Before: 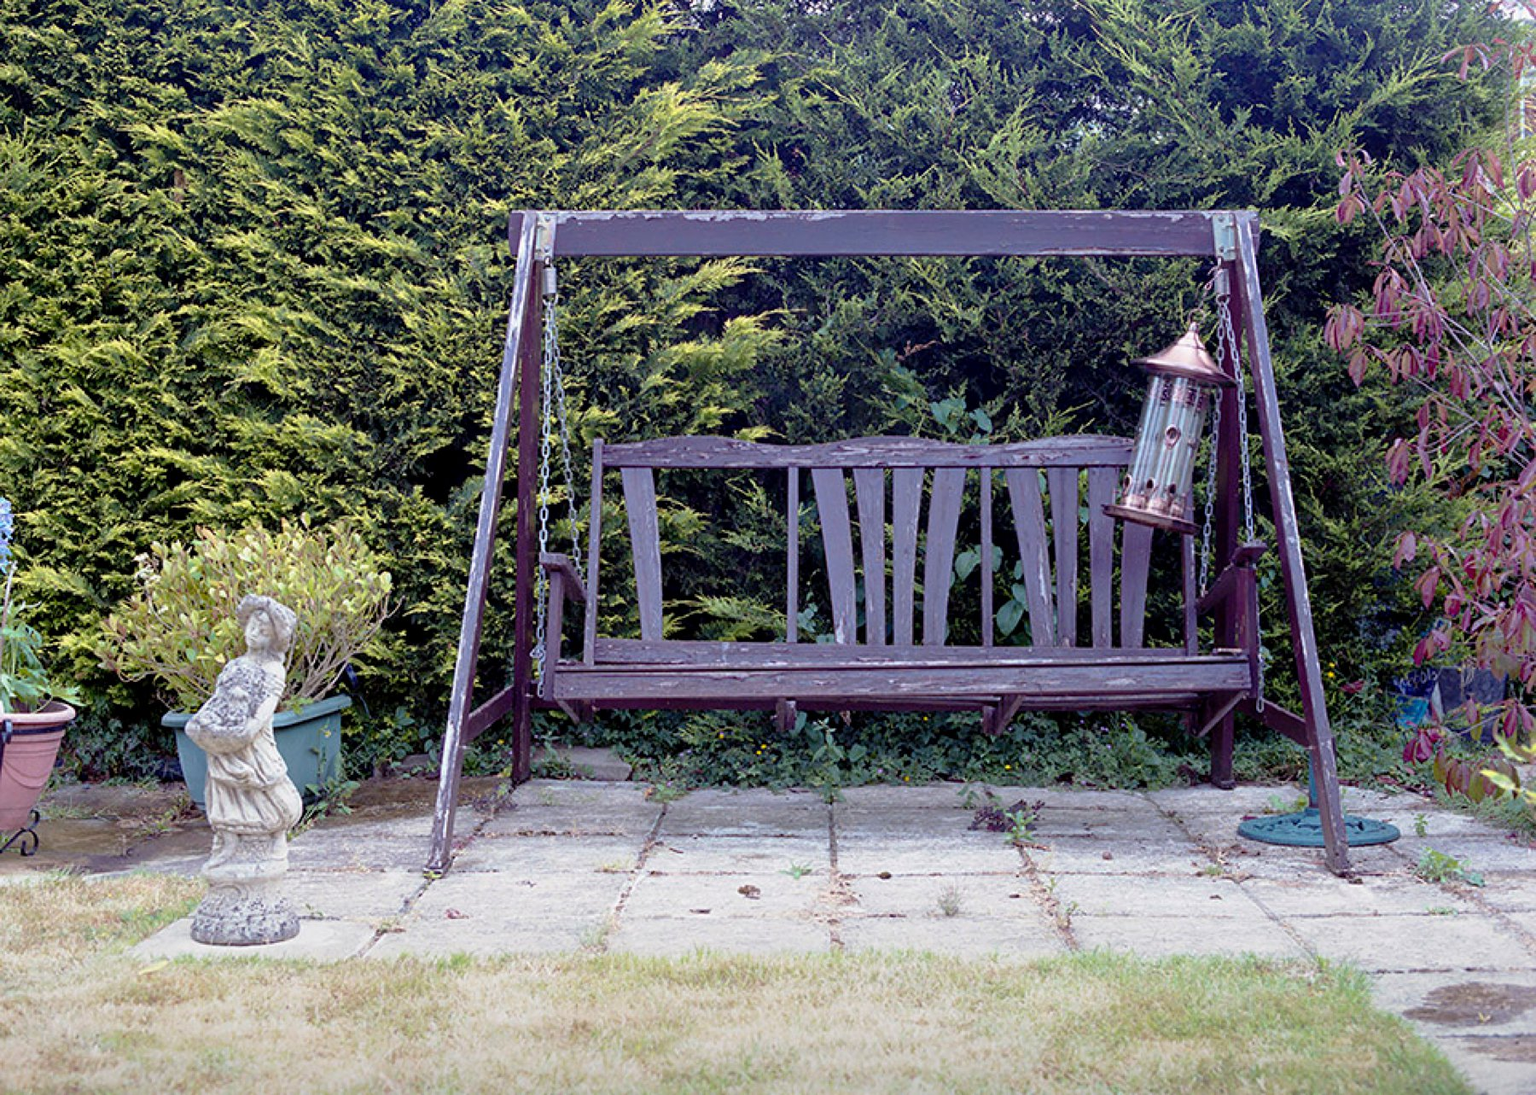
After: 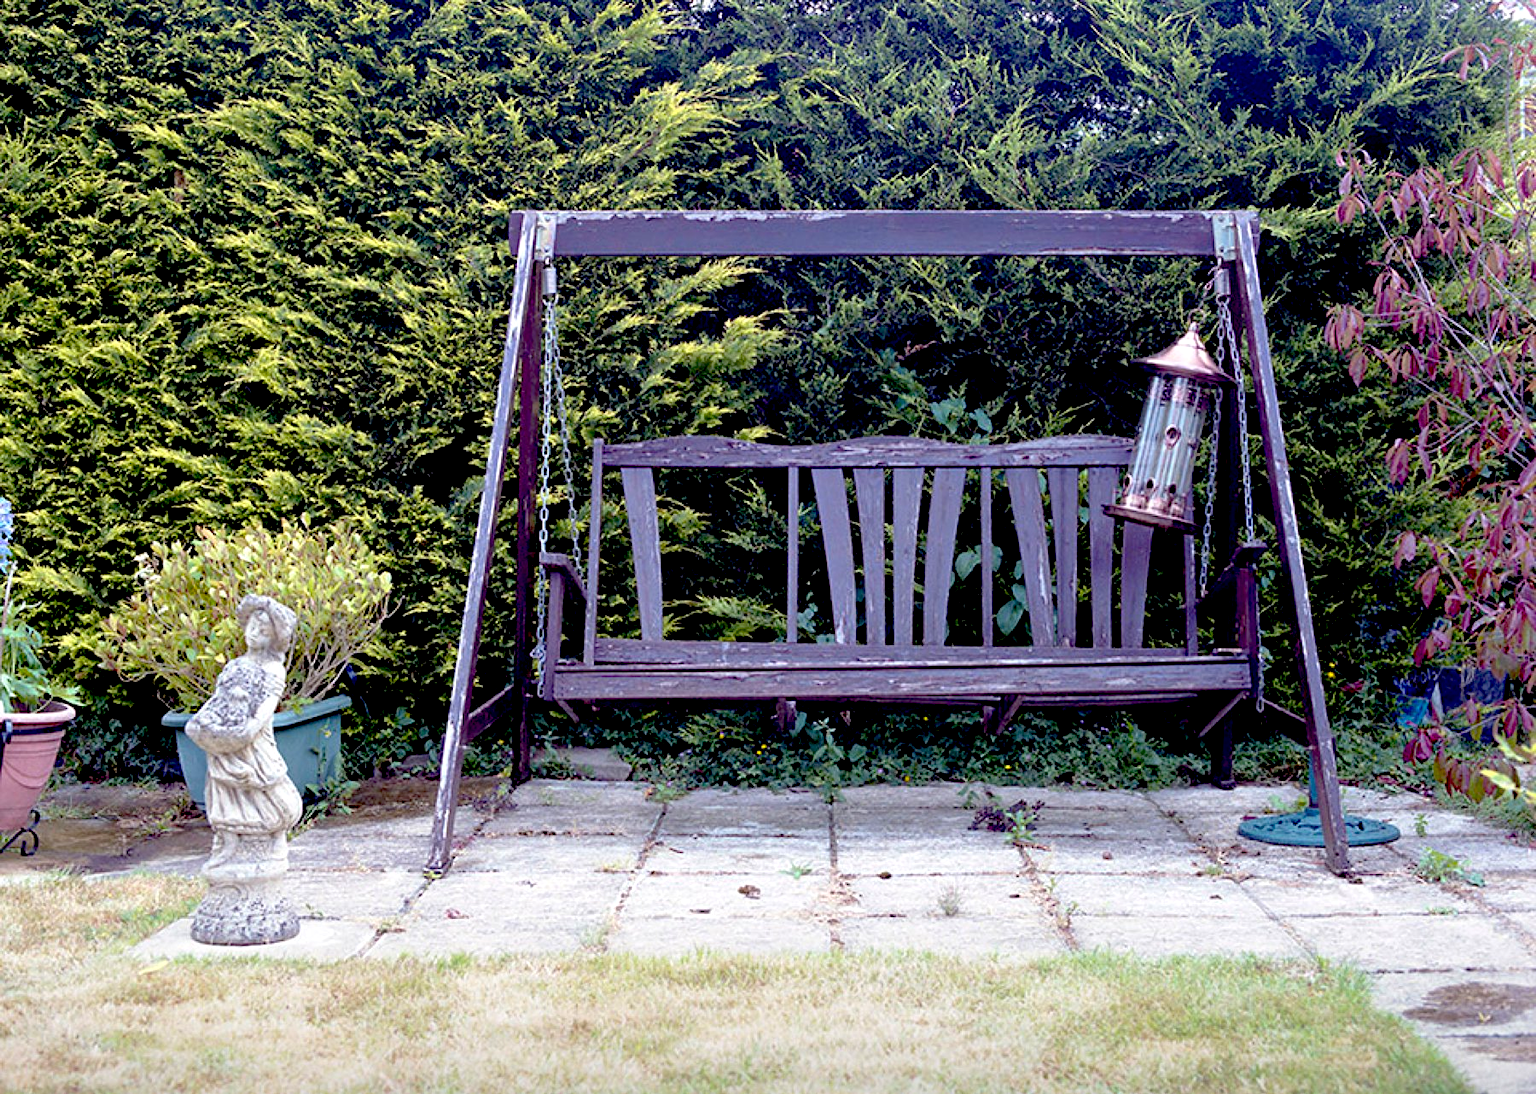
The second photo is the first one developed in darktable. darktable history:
exposure: black level correction 0.03, exposure 0.328 EV, compensate exposure bias true, compensate highlight preservation false
